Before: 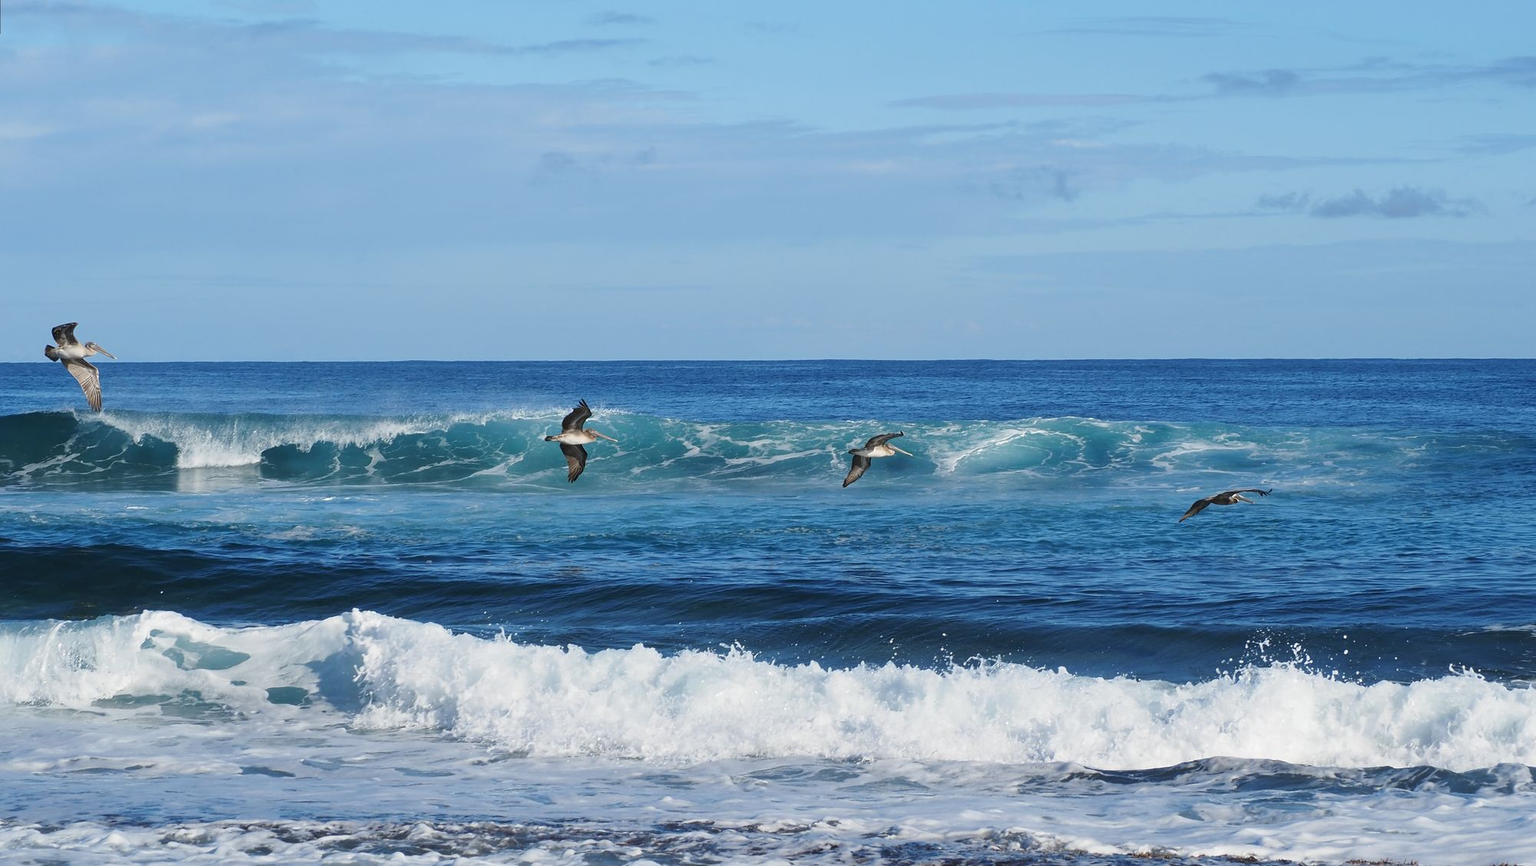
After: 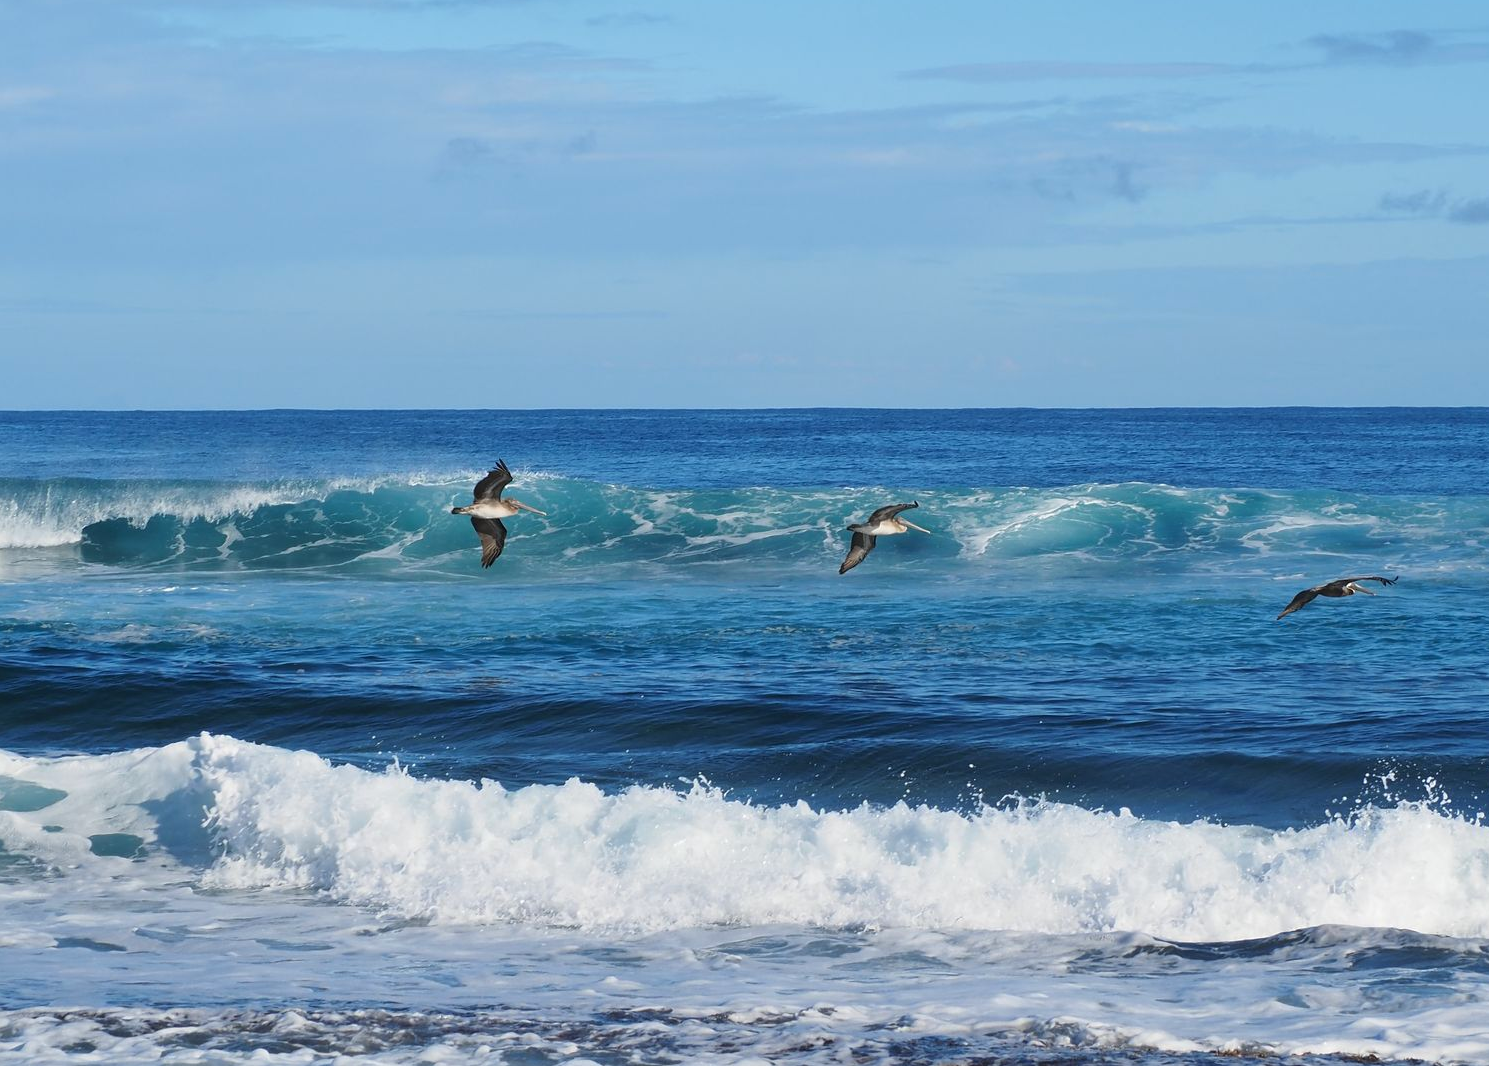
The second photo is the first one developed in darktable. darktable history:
crop and rotate: left 12.924%, top 5.358%, right 12.597%
color balance rgb: linear chroma grading › shadows -7.955%, linear chroma grading › global chroma 9.833%, perceptual saturation grading › global saturation -3.053%, global vibrance 11.238%
